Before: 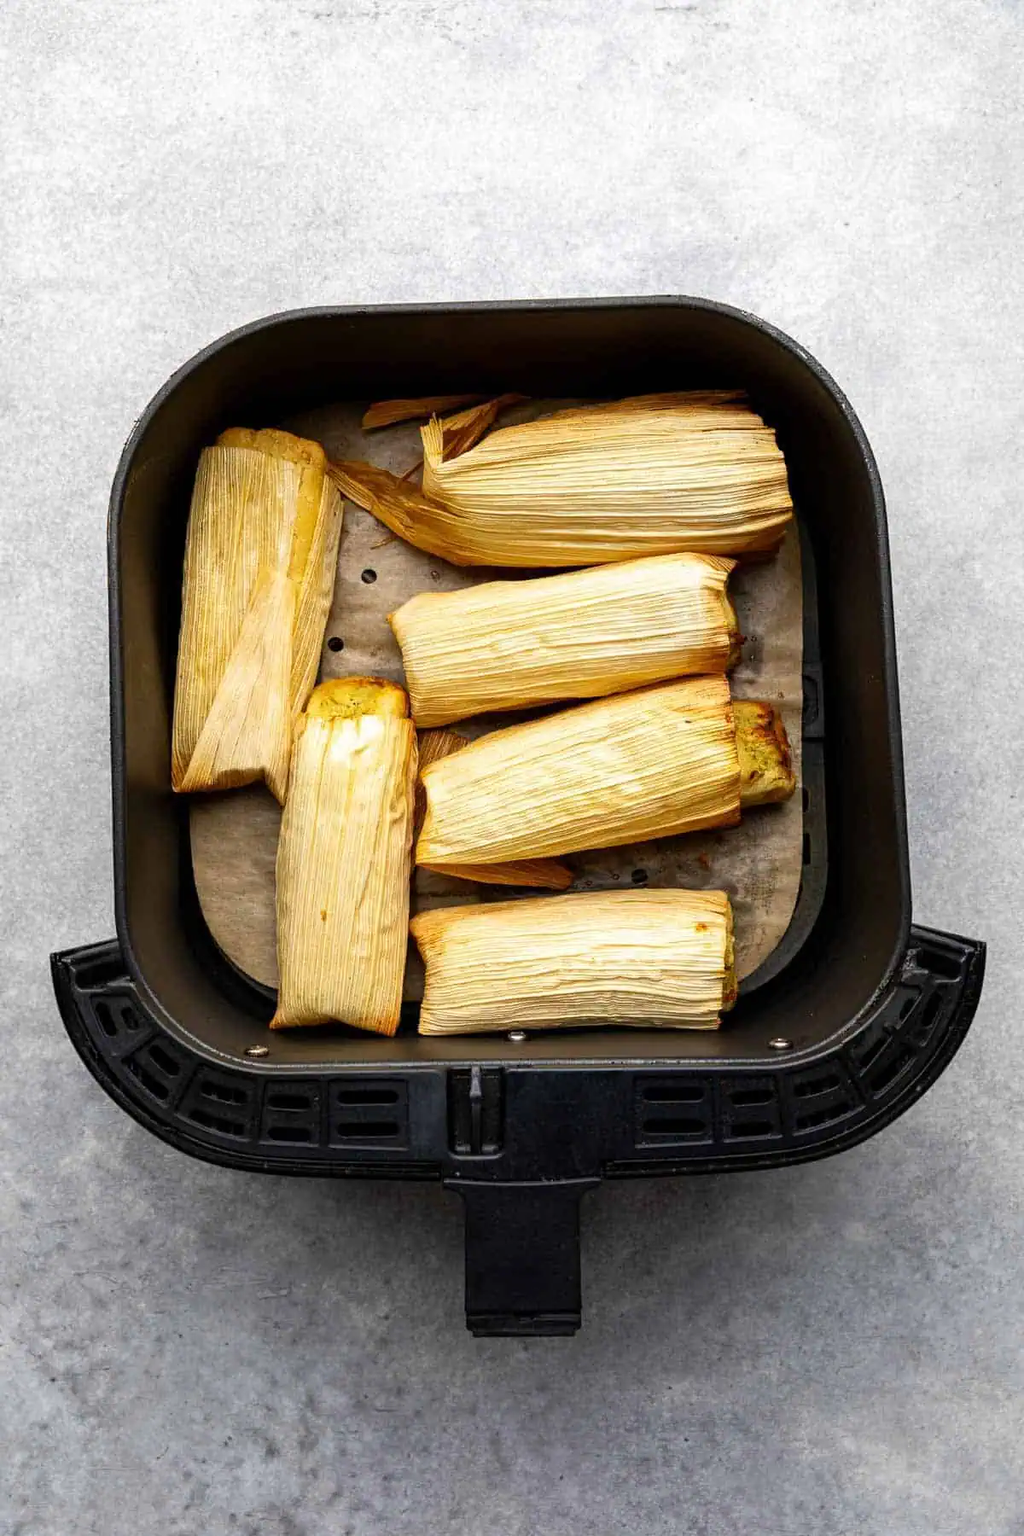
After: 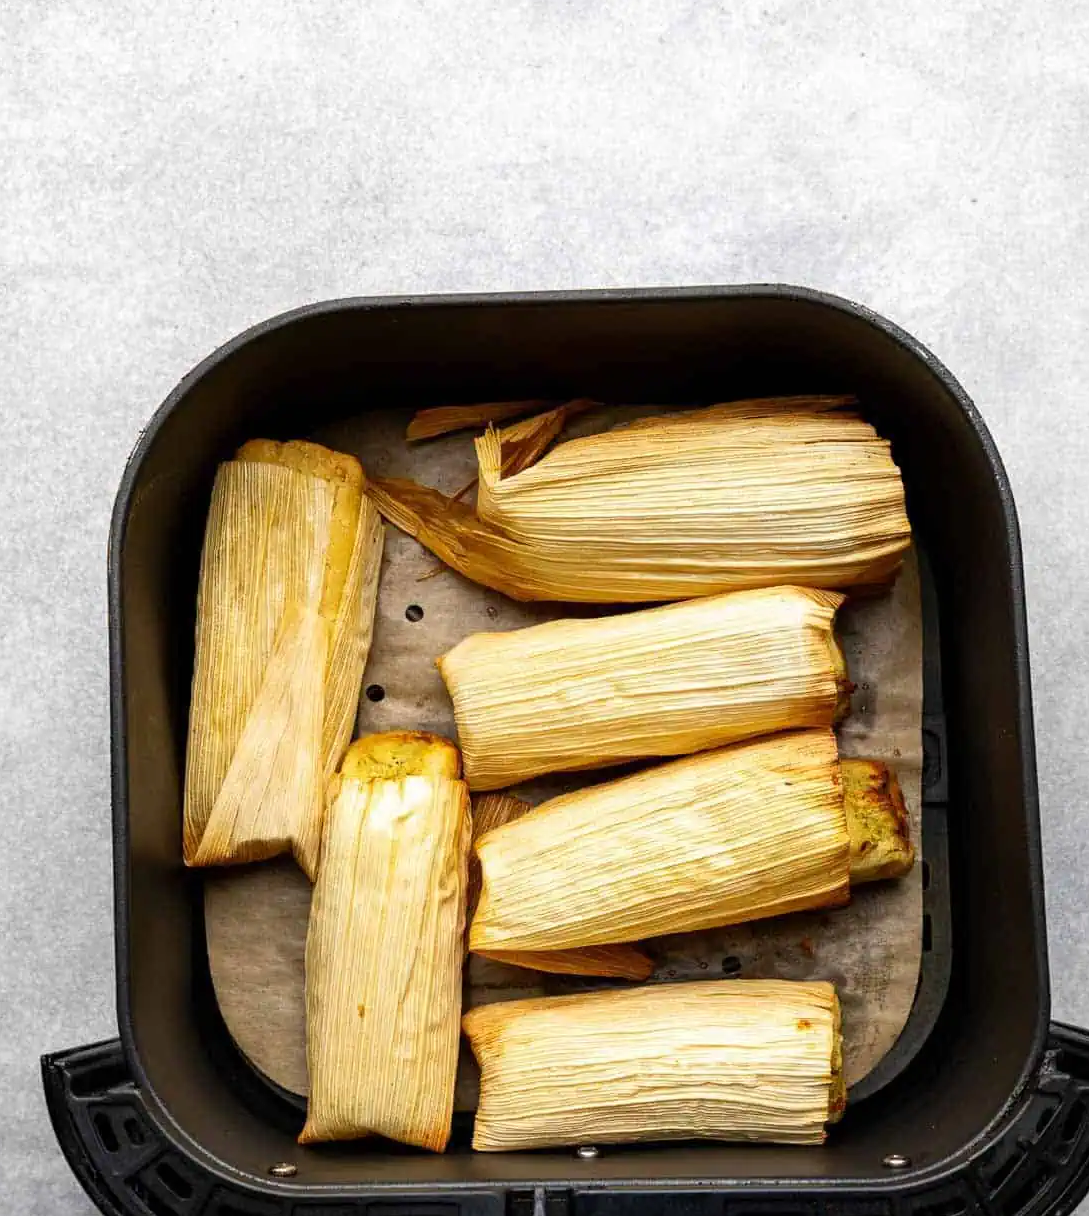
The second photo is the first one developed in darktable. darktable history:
crop: left 1.509%, top 3.452%, right 7.696%, bottom 28.452%
exposure: compensate highlight preservation false
